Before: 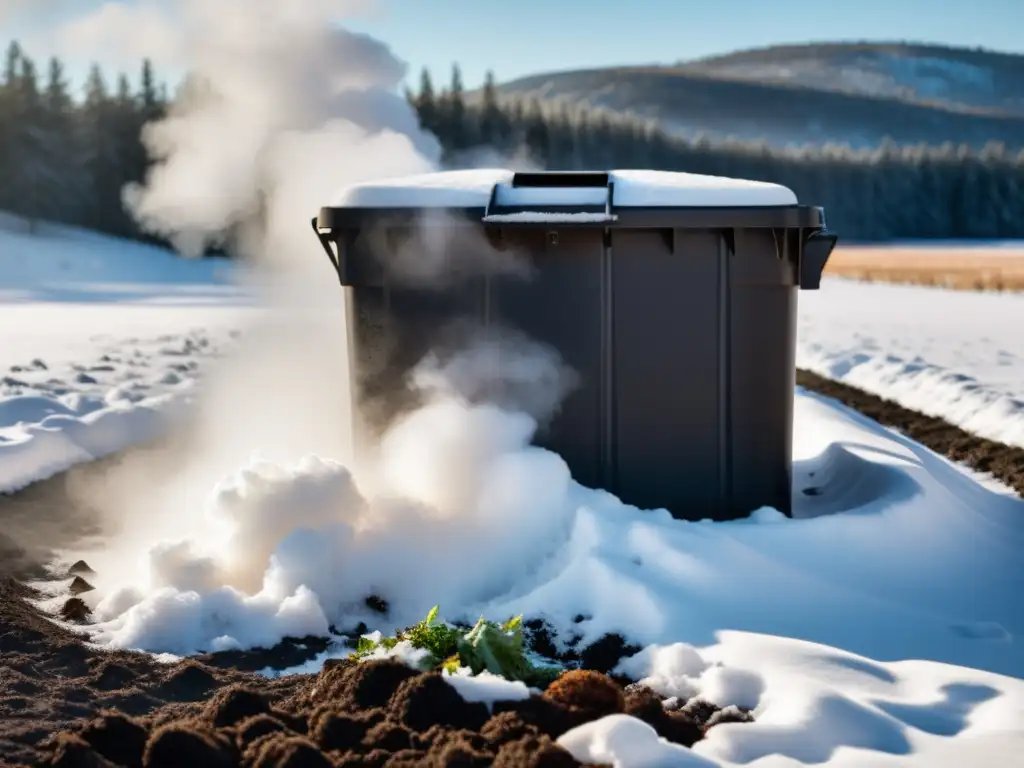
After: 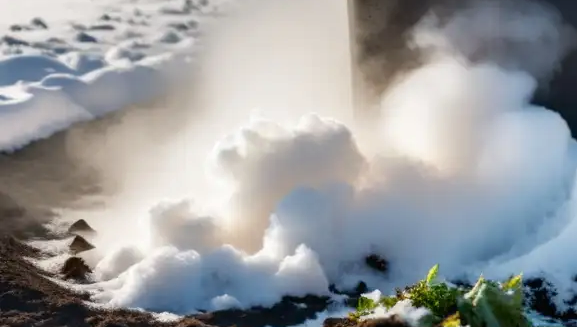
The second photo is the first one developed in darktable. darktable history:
crop: top 44.483%, right 43.593%, bottom 12.892%
contrast brightness saturation: contrast 0.07
tone curve: curves: ch0 [(0, 0) (0.077, 0.082) (0.765, 0.73) (1, 1)]
